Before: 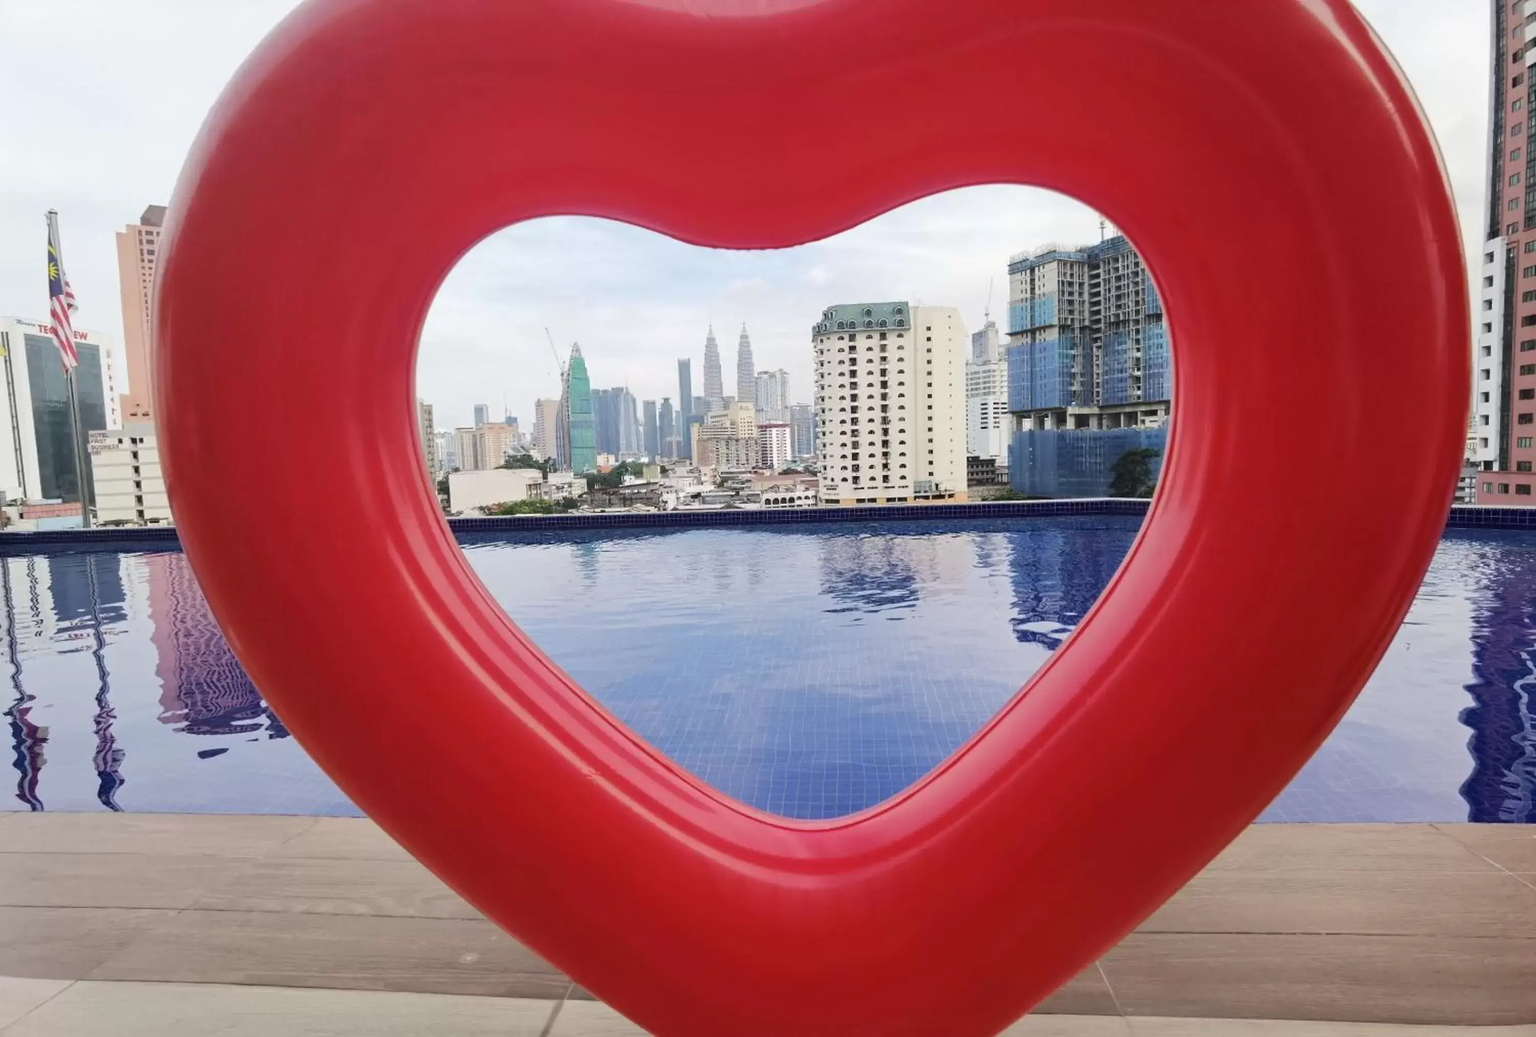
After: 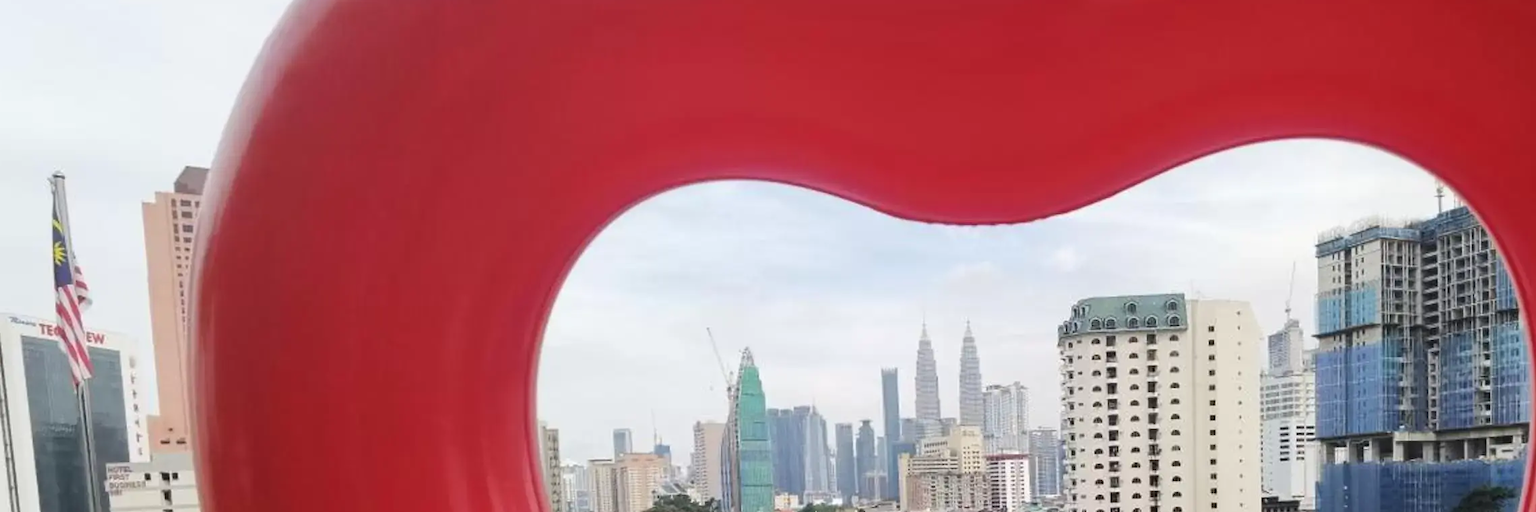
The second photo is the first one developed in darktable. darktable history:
crop: left 0.559%, top 7.628%, right 23.426%, bottom 54.787%
